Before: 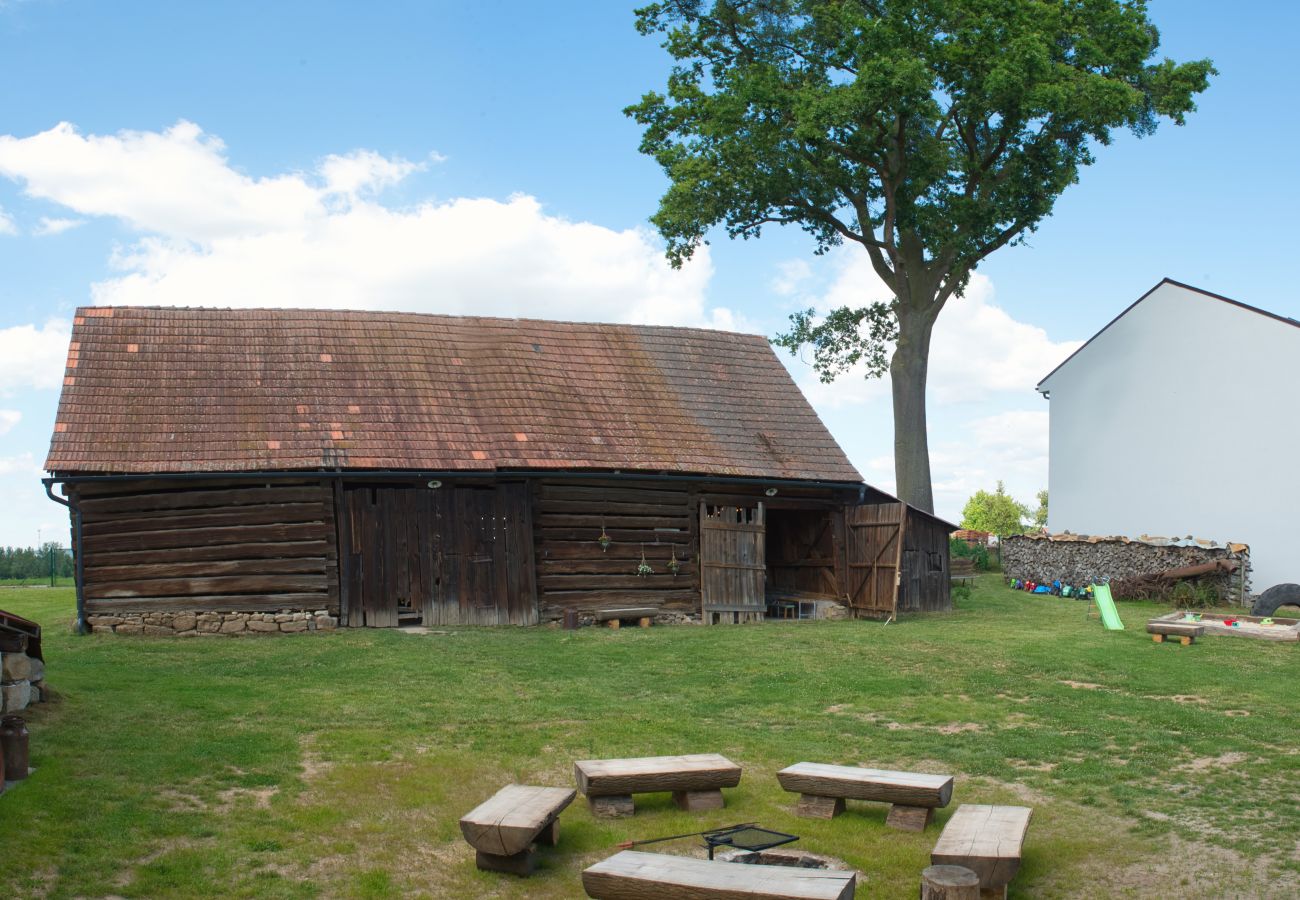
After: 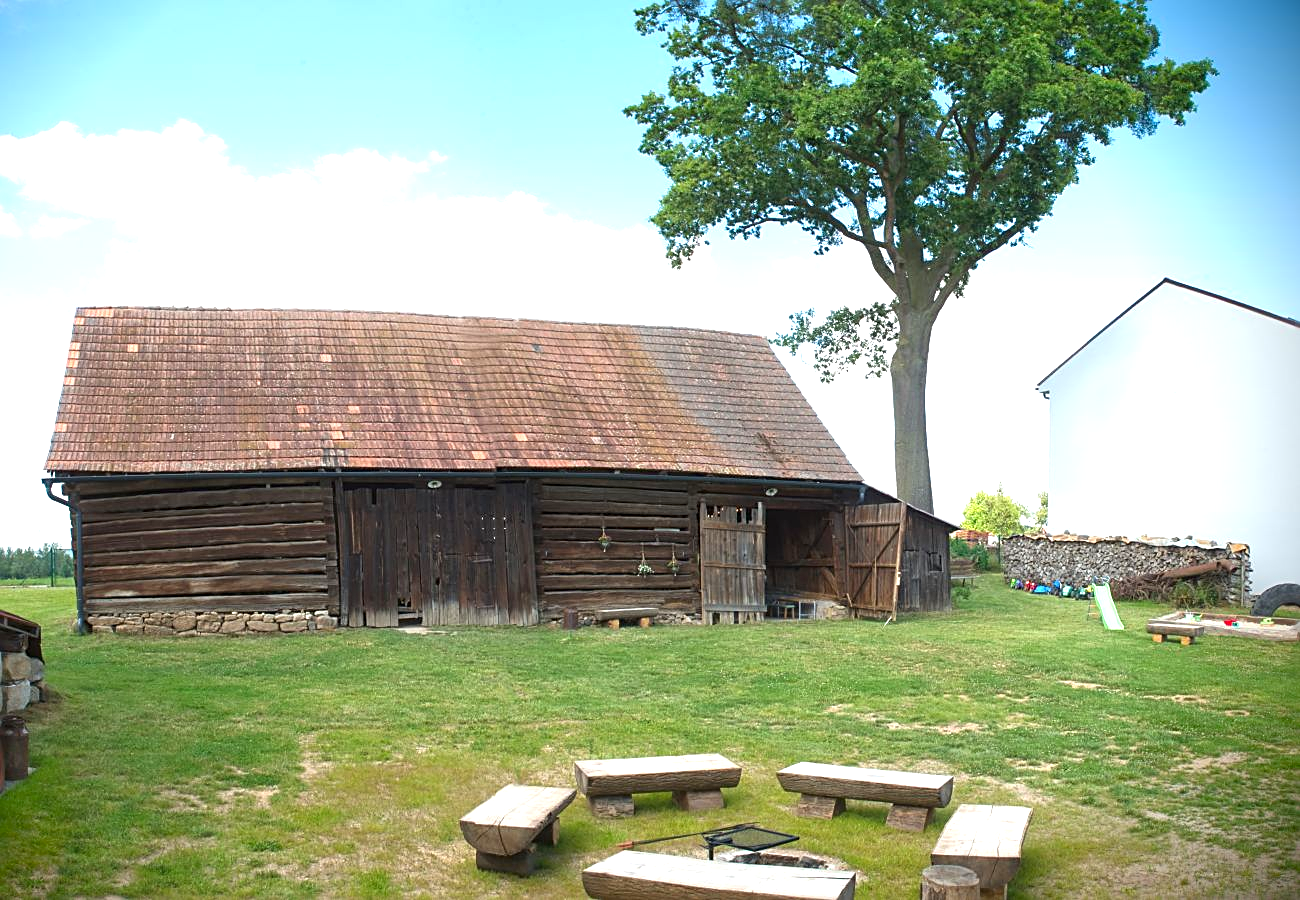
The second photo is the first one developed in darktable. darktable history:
sharpen: on, module defaults
exposure: exposure 1 EV, compensate exposure bias true, compensate highlight preservation false
vignetting: fall-off start 91.1%, brightness -0.982, saturation 0.492, center (-0.123, -0.002)
